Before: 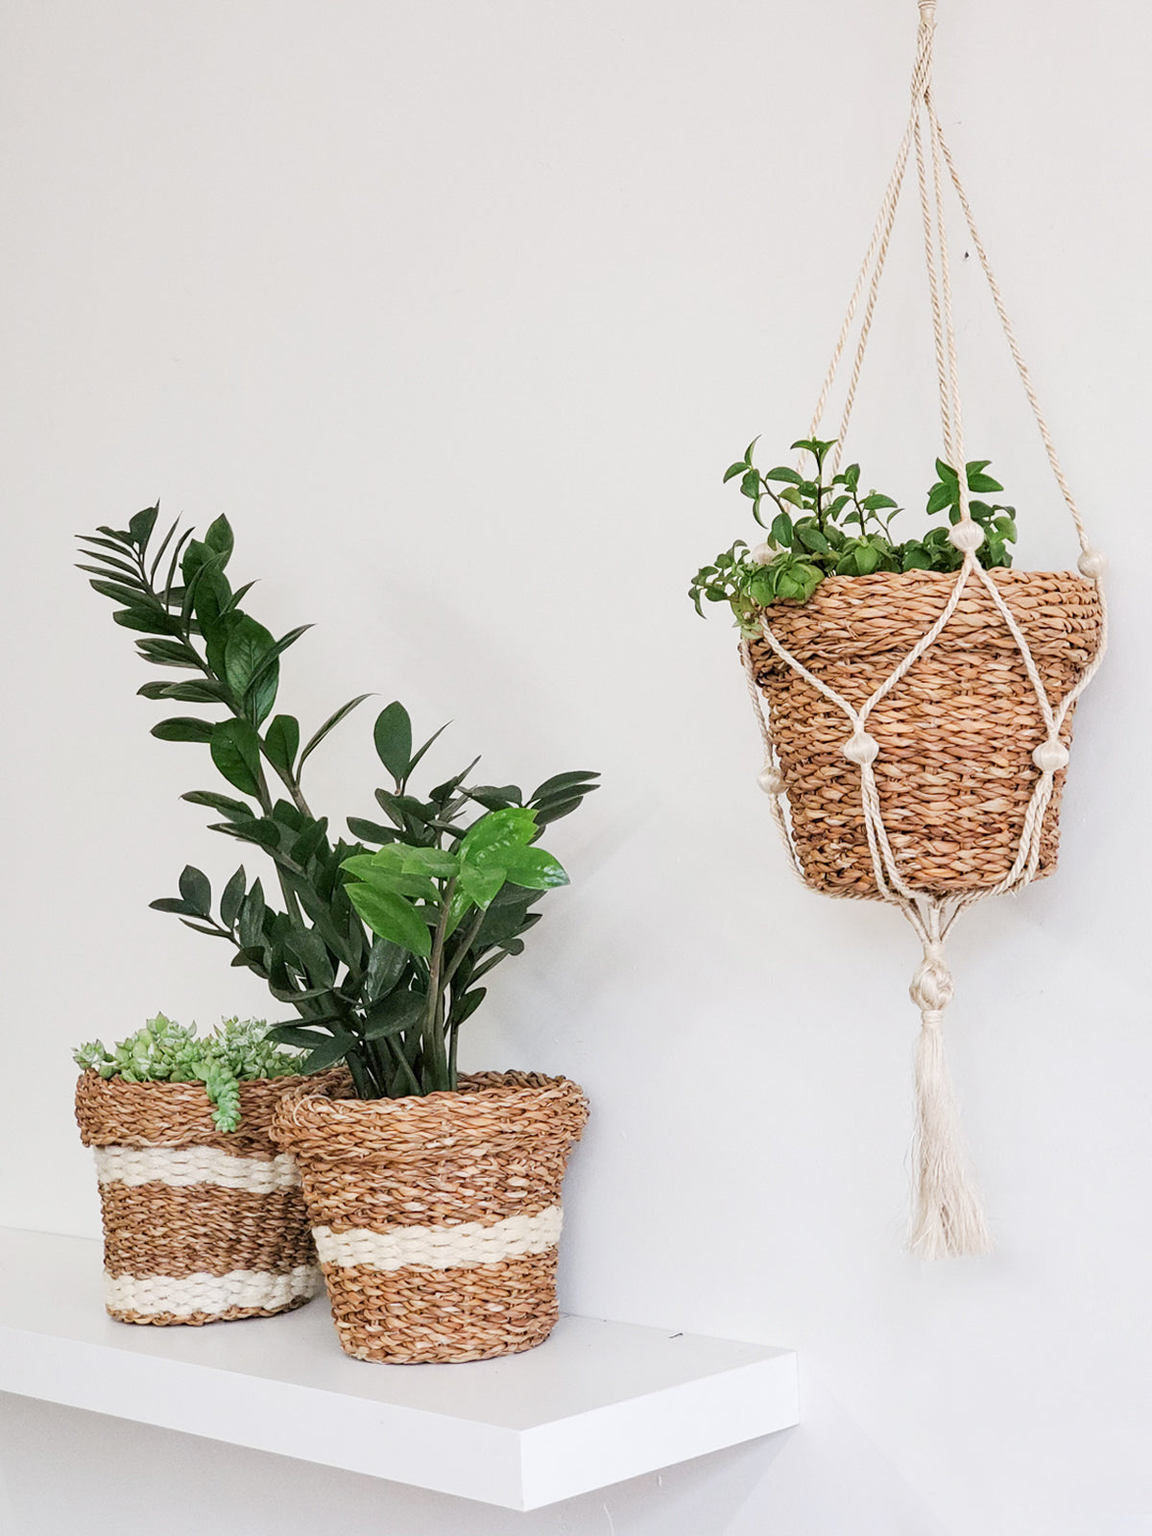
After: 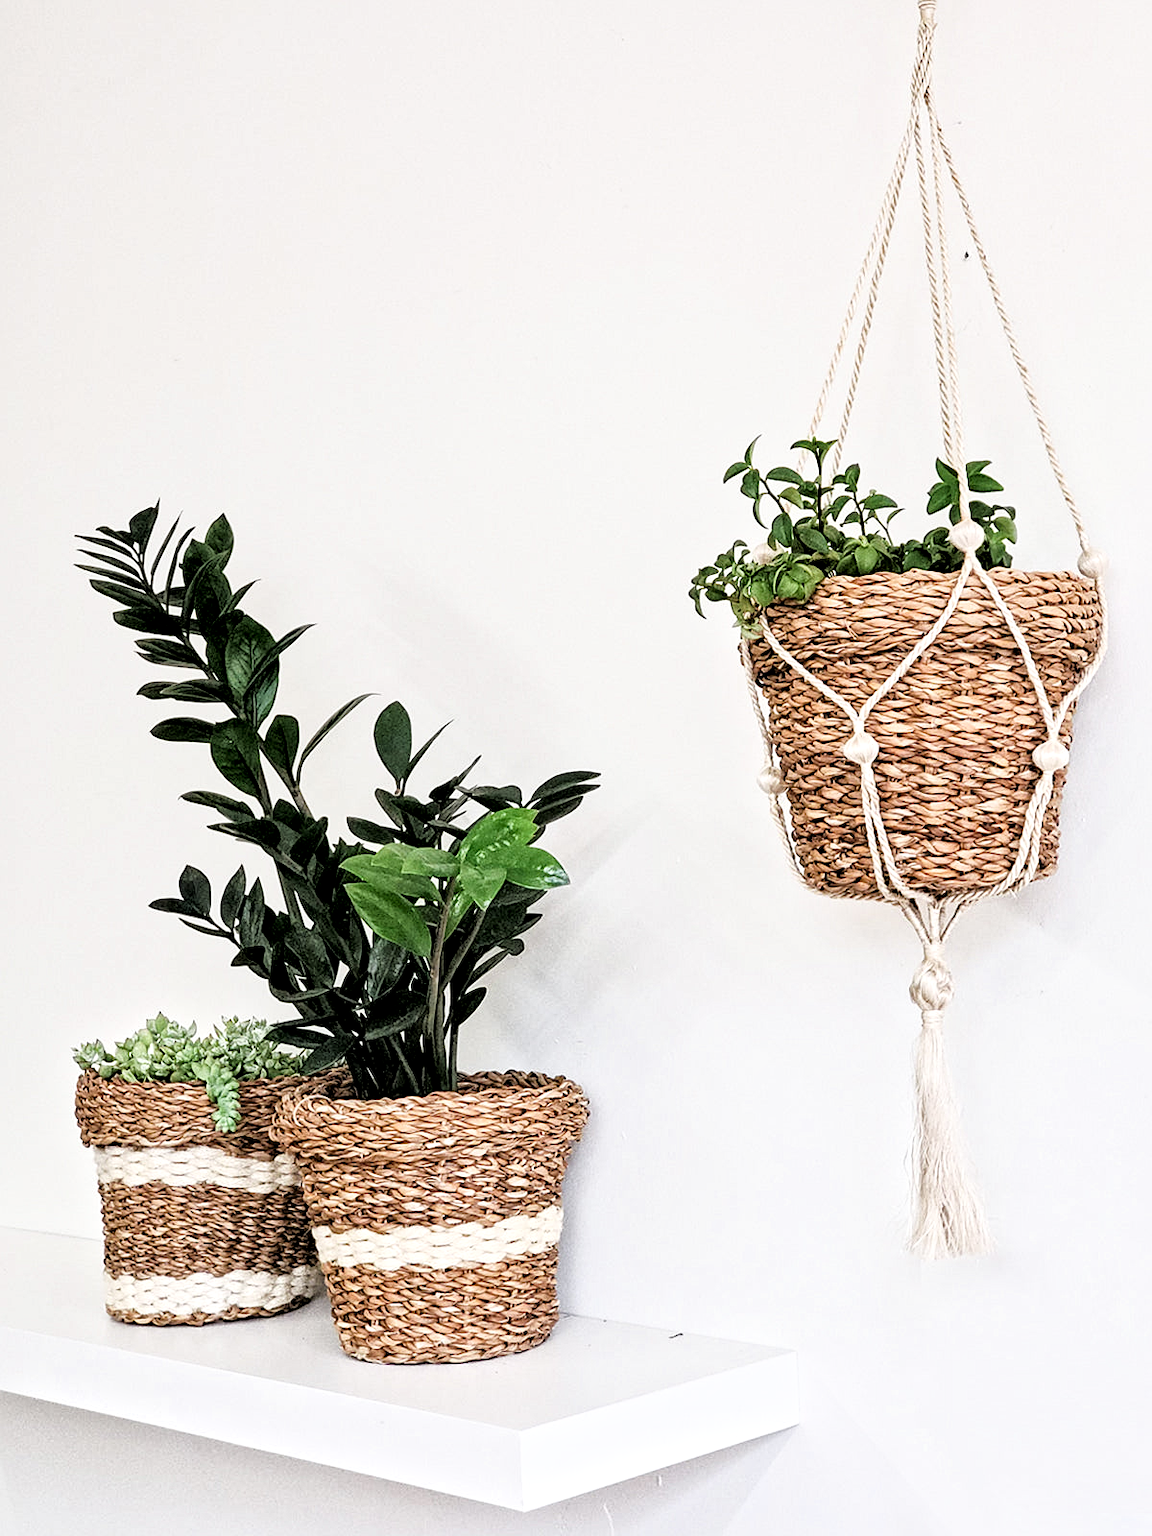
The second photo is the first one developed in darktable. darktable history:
local contrast: mode bilateral grid, contrast 20, coarseness 19, detail 163%, midtone range 0.2
sharpen: radius 1.272, amount 0.305, threshold 0
filmic rgb: black relative exposure -3.64 EV, white relative exposure 2.44 EV, hardness 3.29
